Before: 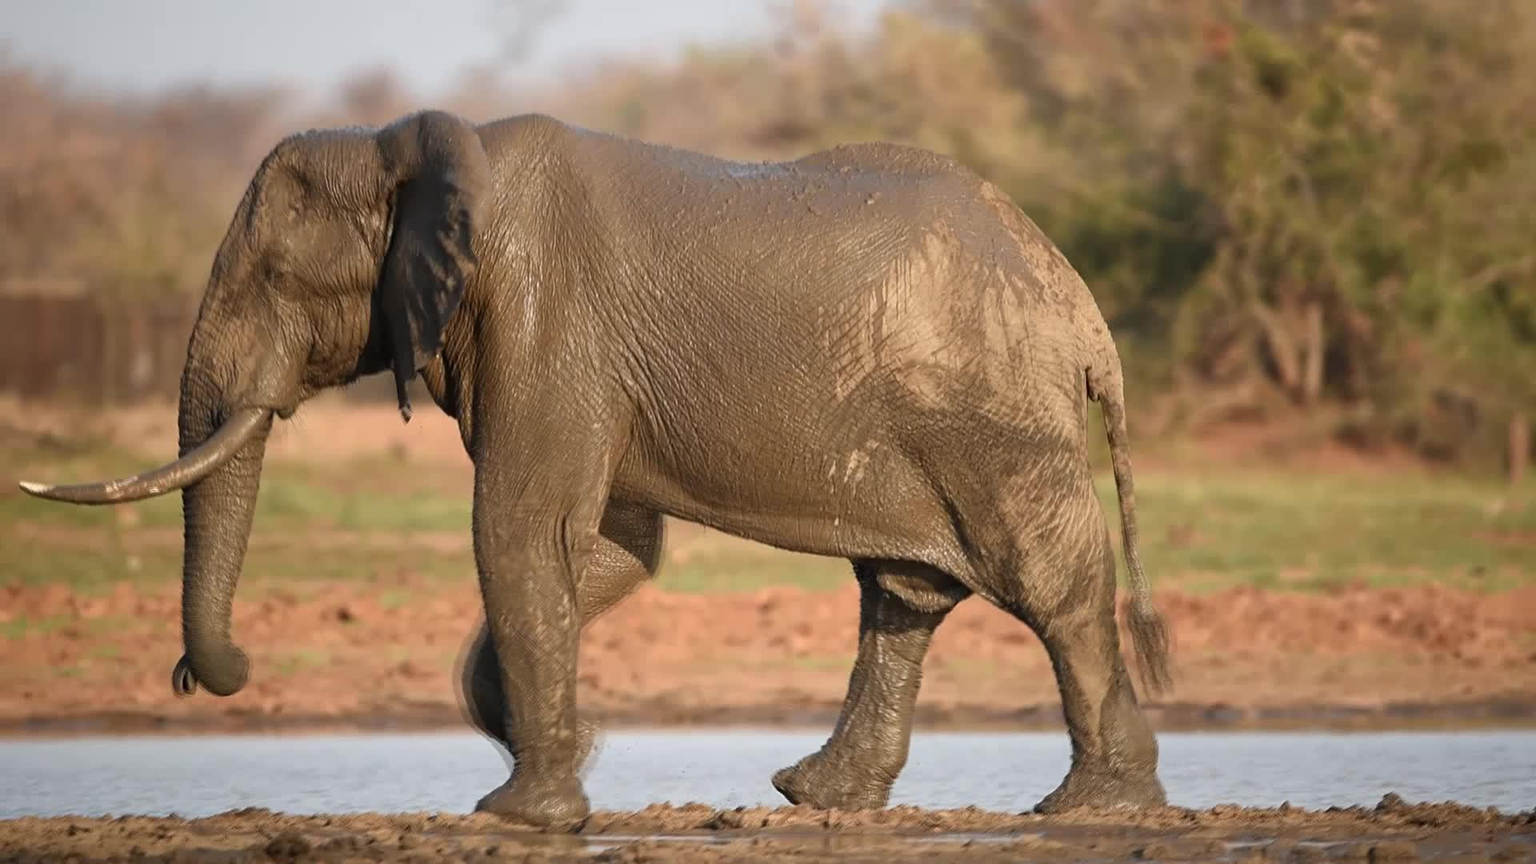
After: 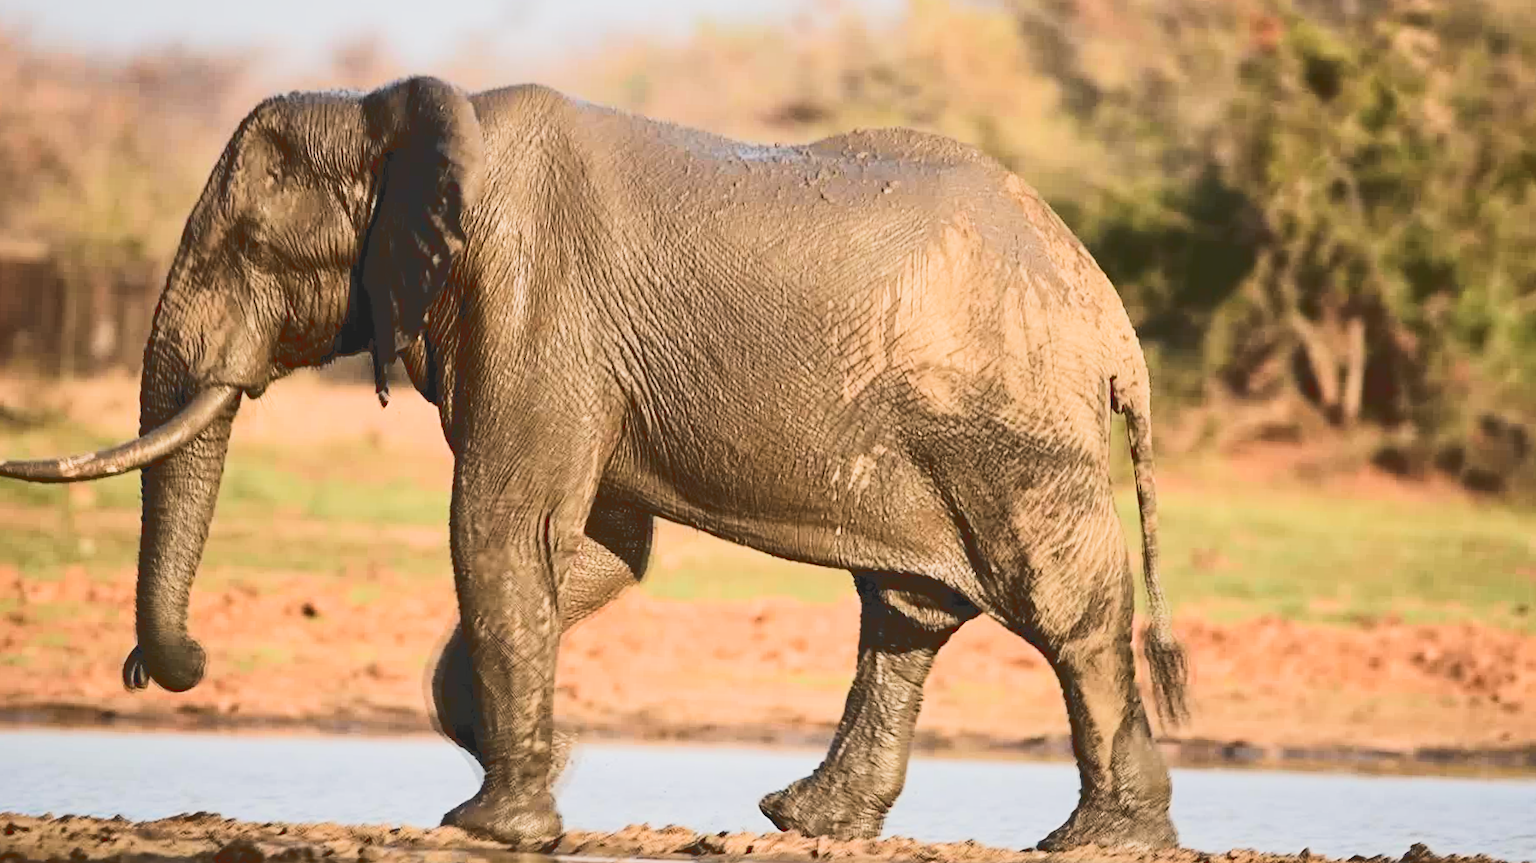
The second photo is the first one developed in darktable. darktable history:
exposure: exposure 0.404 EV, compensate highlight preservation false
tone curve: curves: ch0 [(0, 0) (0.003, 0.19) (0.011, 0.192) (0.025, 0.192) (0.044, 0.194) (0.069, 0.196) (0.1, 0.197) (0.136, 0.198) (0.177, 0.216) (0.224, 0.236) (0.277, 0.269) (0.335, 0.331) (0.399, 0.418) (0.468, 0.515) (0.543, 0.621) (0.623, 0.725) (0.709, 0.804) (0.801, 0.859) (0.898, 0.913) (1, 1)], color space Lab, linked channels, preserve colors none
filmic rgb: black relative exposure -5.04 EV, white relative exposure 3.97 EV, hardness 2.9, contrast 1.395, highlights saturation mix -28.67%
crop and rotate: angle -2.2°
haze removal: adaptive false
